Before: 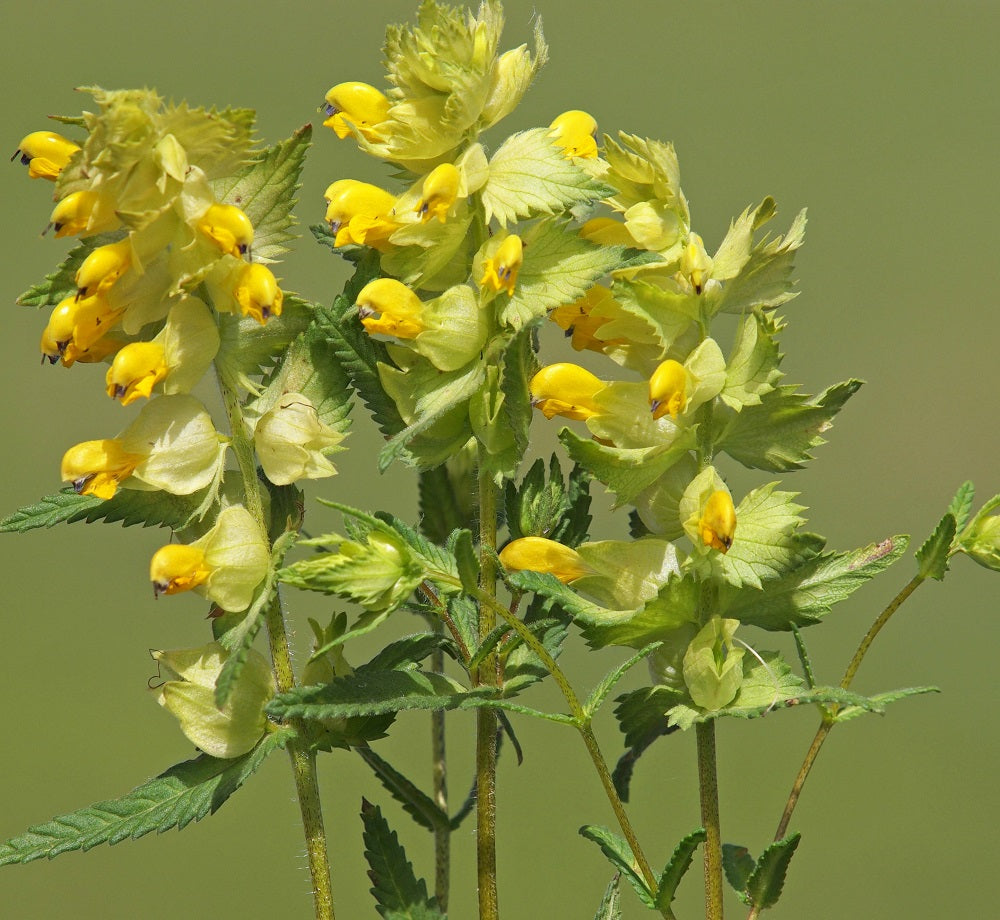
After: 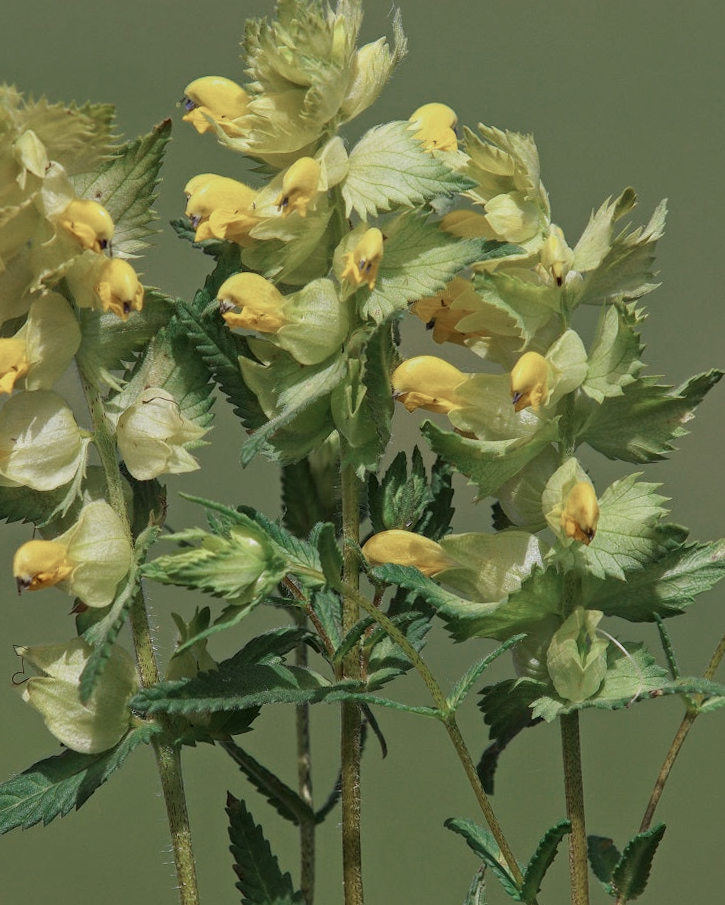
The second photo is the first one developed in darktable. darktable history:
exposure: exposure -0.492 EV, compensate highlight preservation false
local contrast: on, module defaults
rotate and perspective: rotation -0.45°, automatic cropping original format, crop left 0.008, crop right 0.992, crop top 0.012, crop bottom 0.988
color zones: curves: ch0 [(0, 0.5) (0.125, 0.4) (0.25, 0.5) (0.375, 0.4) (0.5, 0.4) (0.625, 0.6) (0.75, 0.6) (0.875, 0.5)]; ch1 [(0, 0.35) (0.125, 0.45) (0.25, 0.35) (0.375, 0.35) (0.5, 0.35) (0.625, 0.35) (0.75, 0.45) (0.875, 0.35)]; ch2 [(0, 0.6) (0.125, 0.5) (0.25, 0.5) (0.375, 0.6) (0.5, 0.6) (0.625, 0.5) (0.75, 0.5) (0.875, 0.5)]
crop: left 13.443%, right 13.31%
color correction: highlights a* -0.137, highlights b* -5.91, shadows a* -0.137, shadows b* -0.137
